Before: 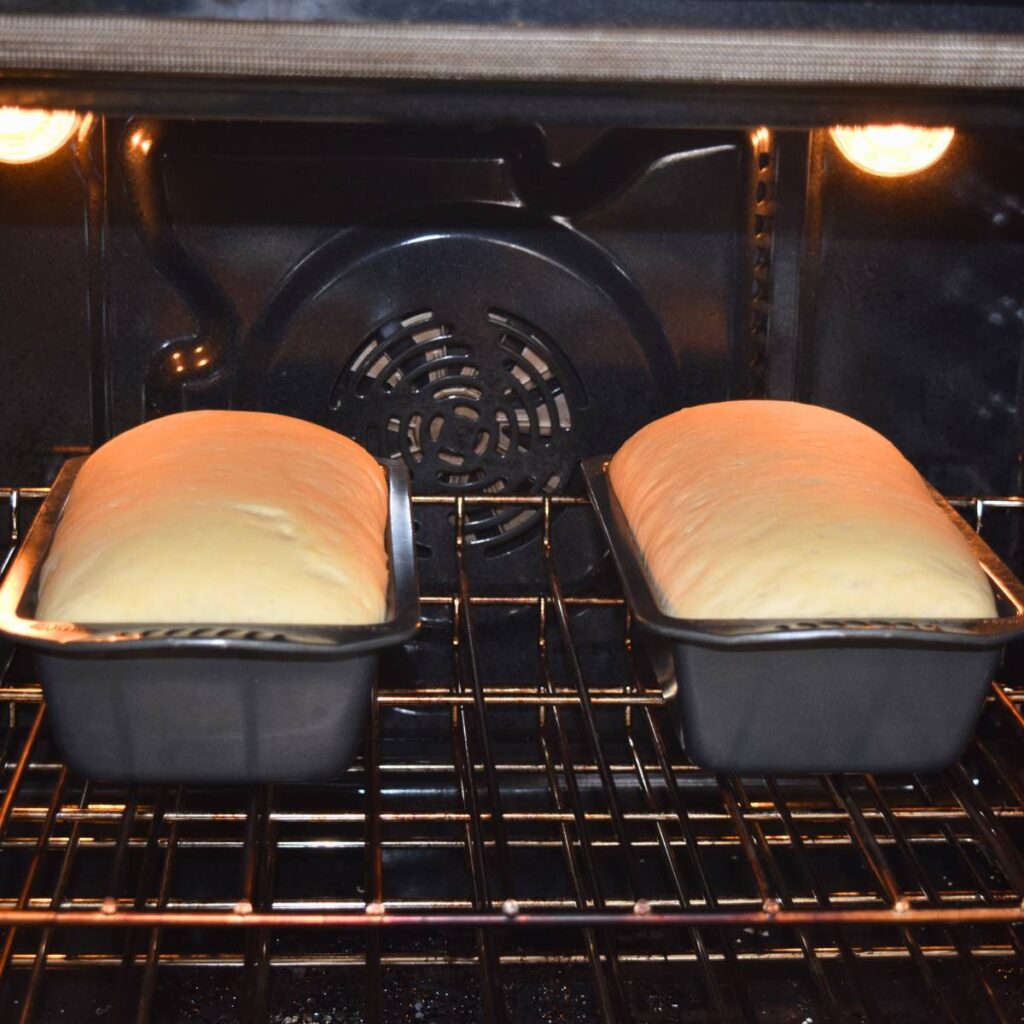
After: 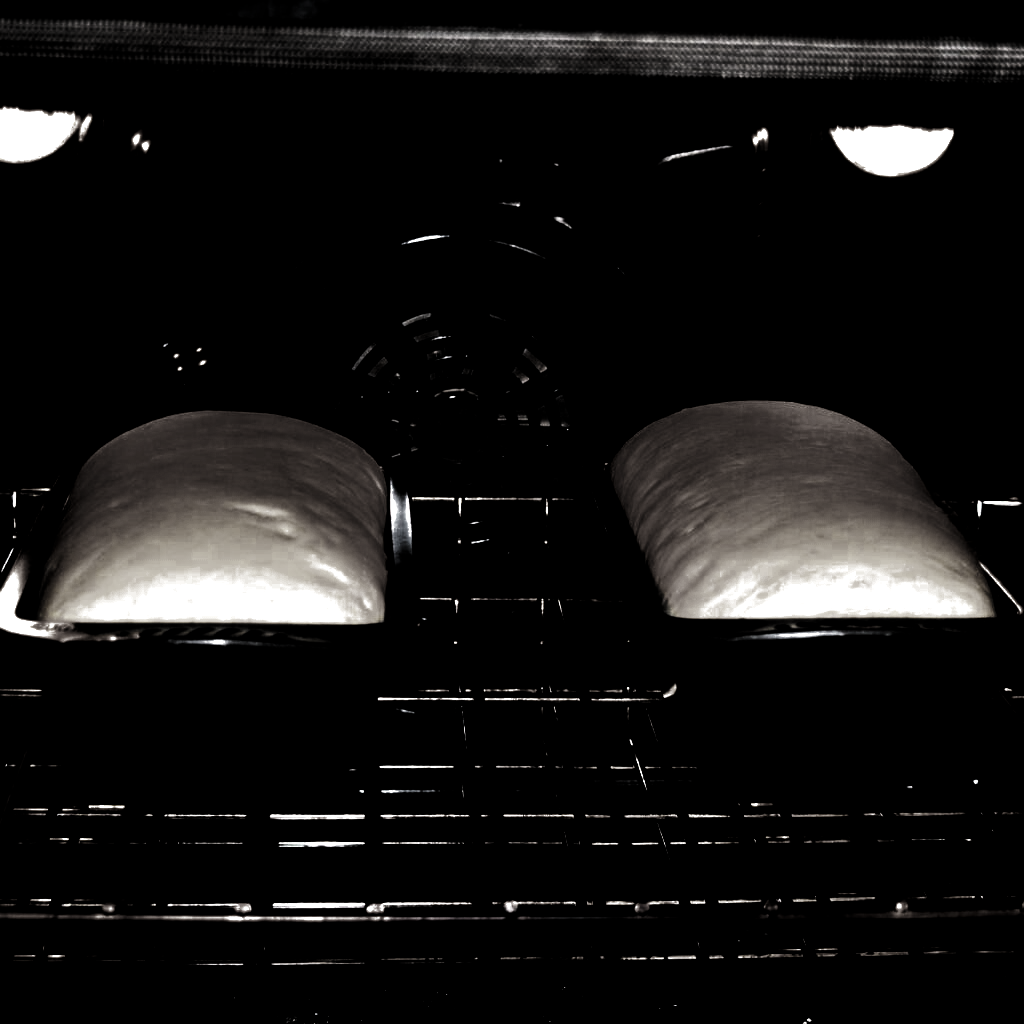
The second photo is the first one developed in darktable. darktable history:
exposure: exposure 2 EV, compensate highlight preservation false
levels: levels [0.721, 0.937, 0.997]
tone equalizer: on, module defaults
filmic rgb: hardness 4.17
